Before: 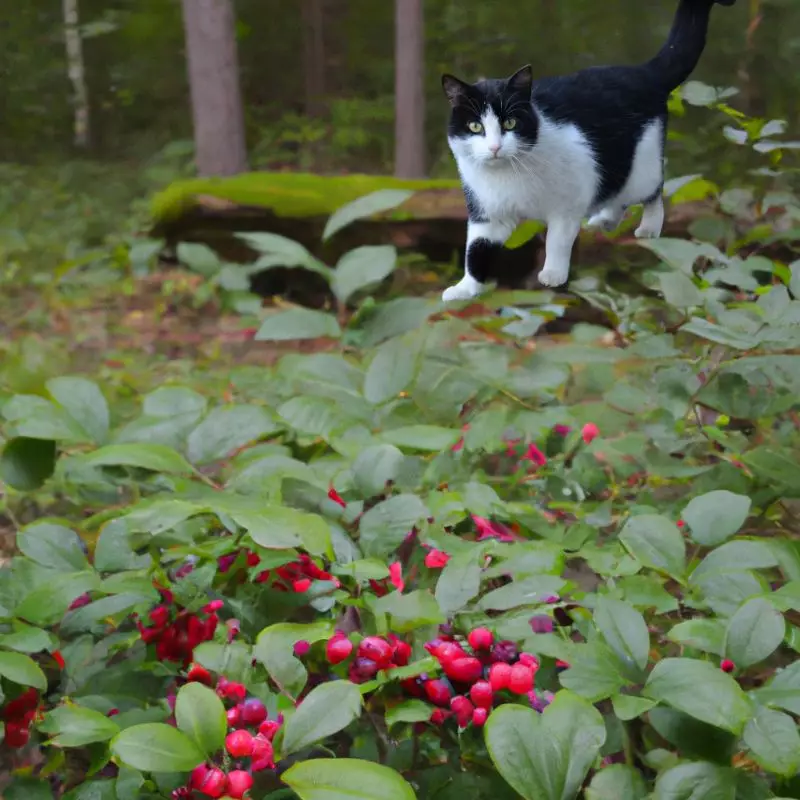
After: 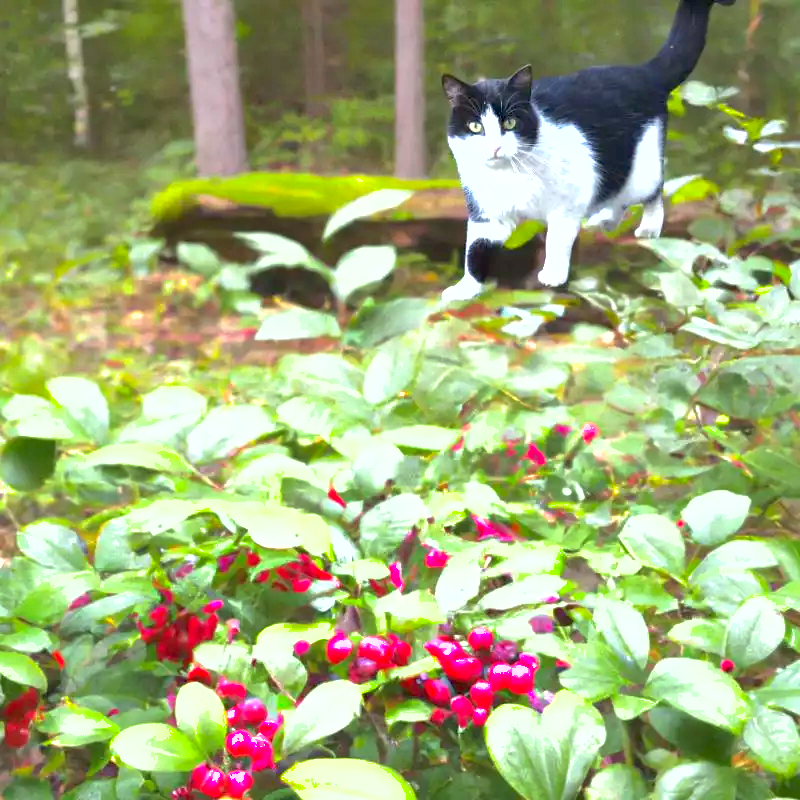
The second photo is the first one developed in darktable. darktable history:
shadows and highlights: on, module defaults
exposure: black level correction 0.001, exposure 1.822 EV, compensate exposure bias true, compensate highlight preservation false
